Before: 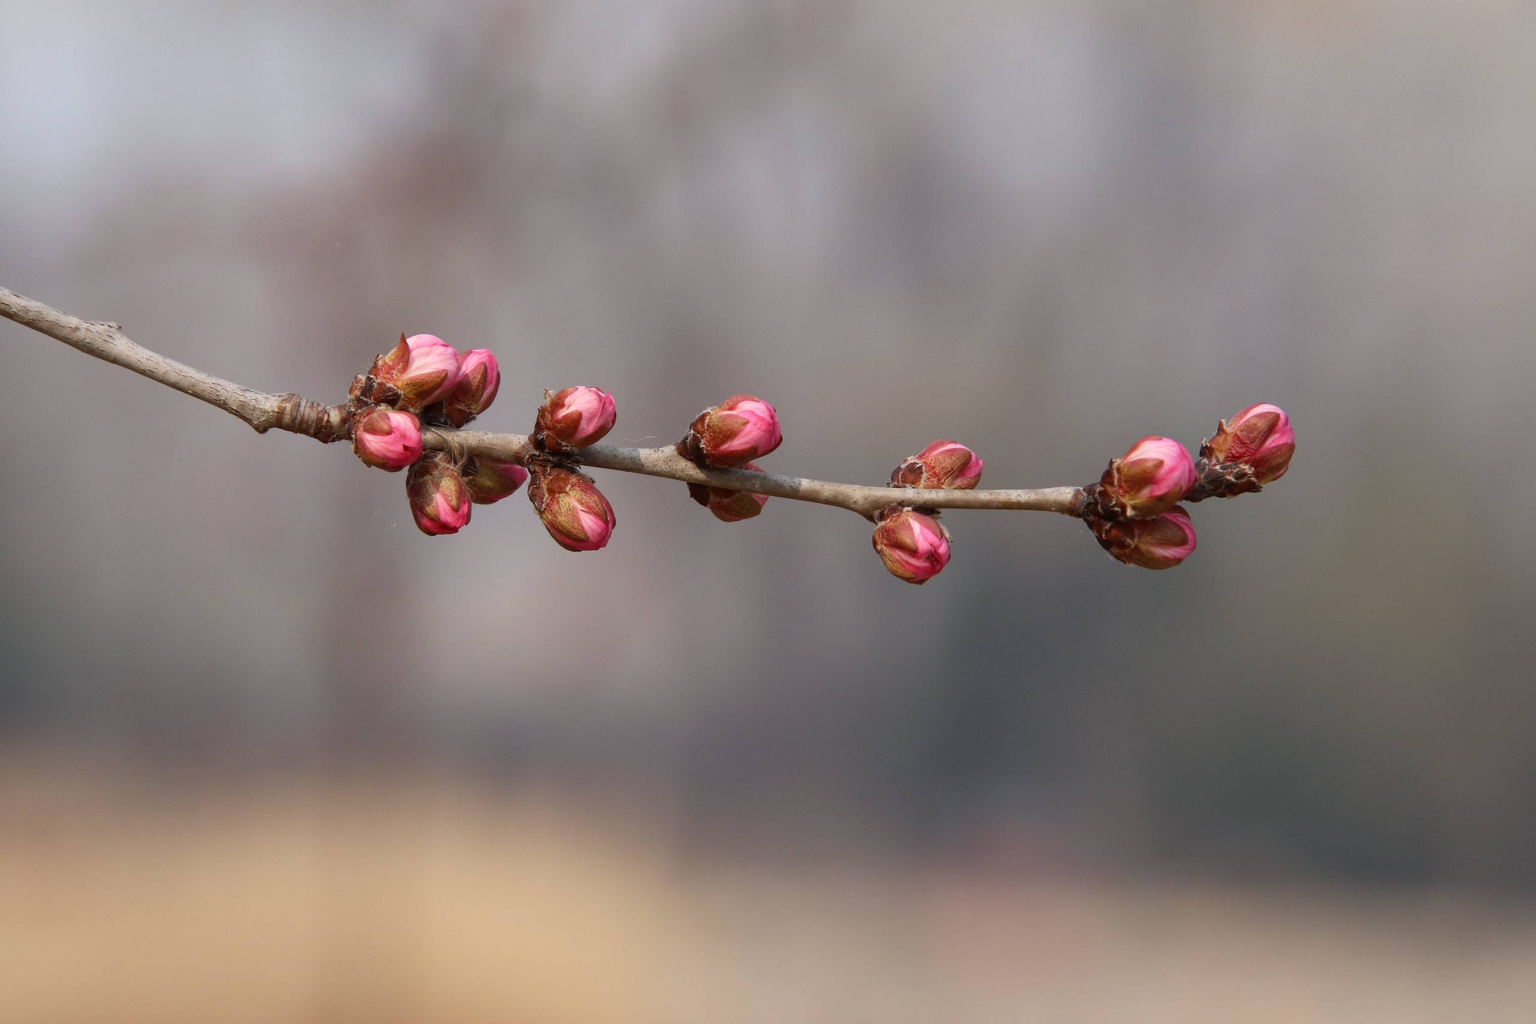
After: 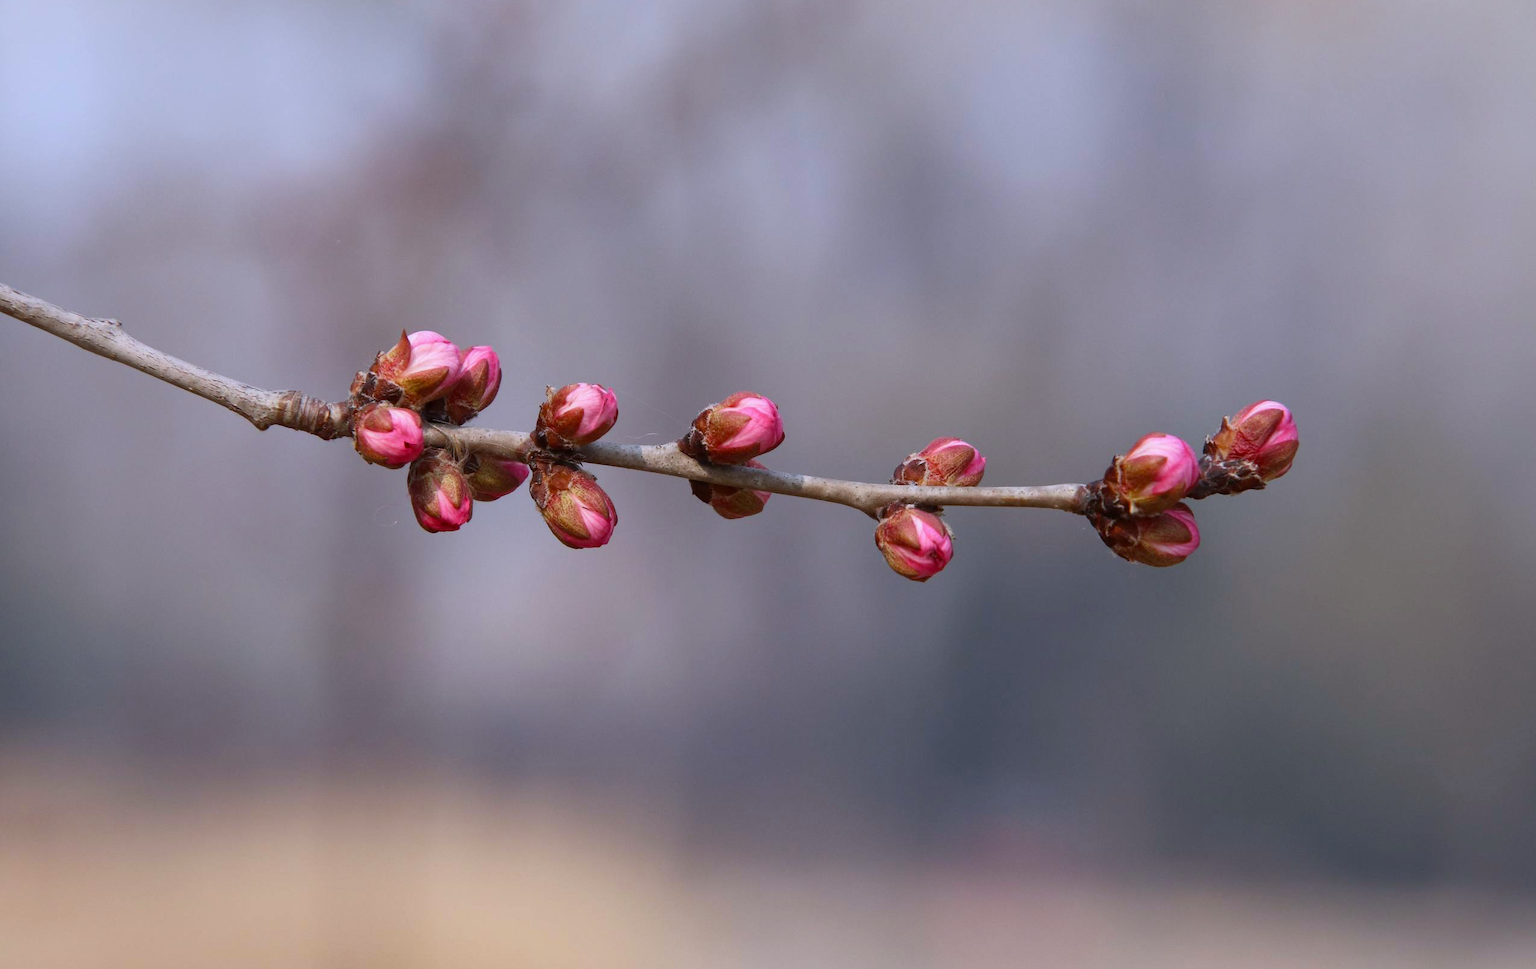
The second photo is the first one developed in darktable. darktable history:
crop: top 0.448%, right 0.264%, bottom 5.045%
white balance: red 0.967, blue 1.119, emerald 0.756
color balance: output saturation 110%
